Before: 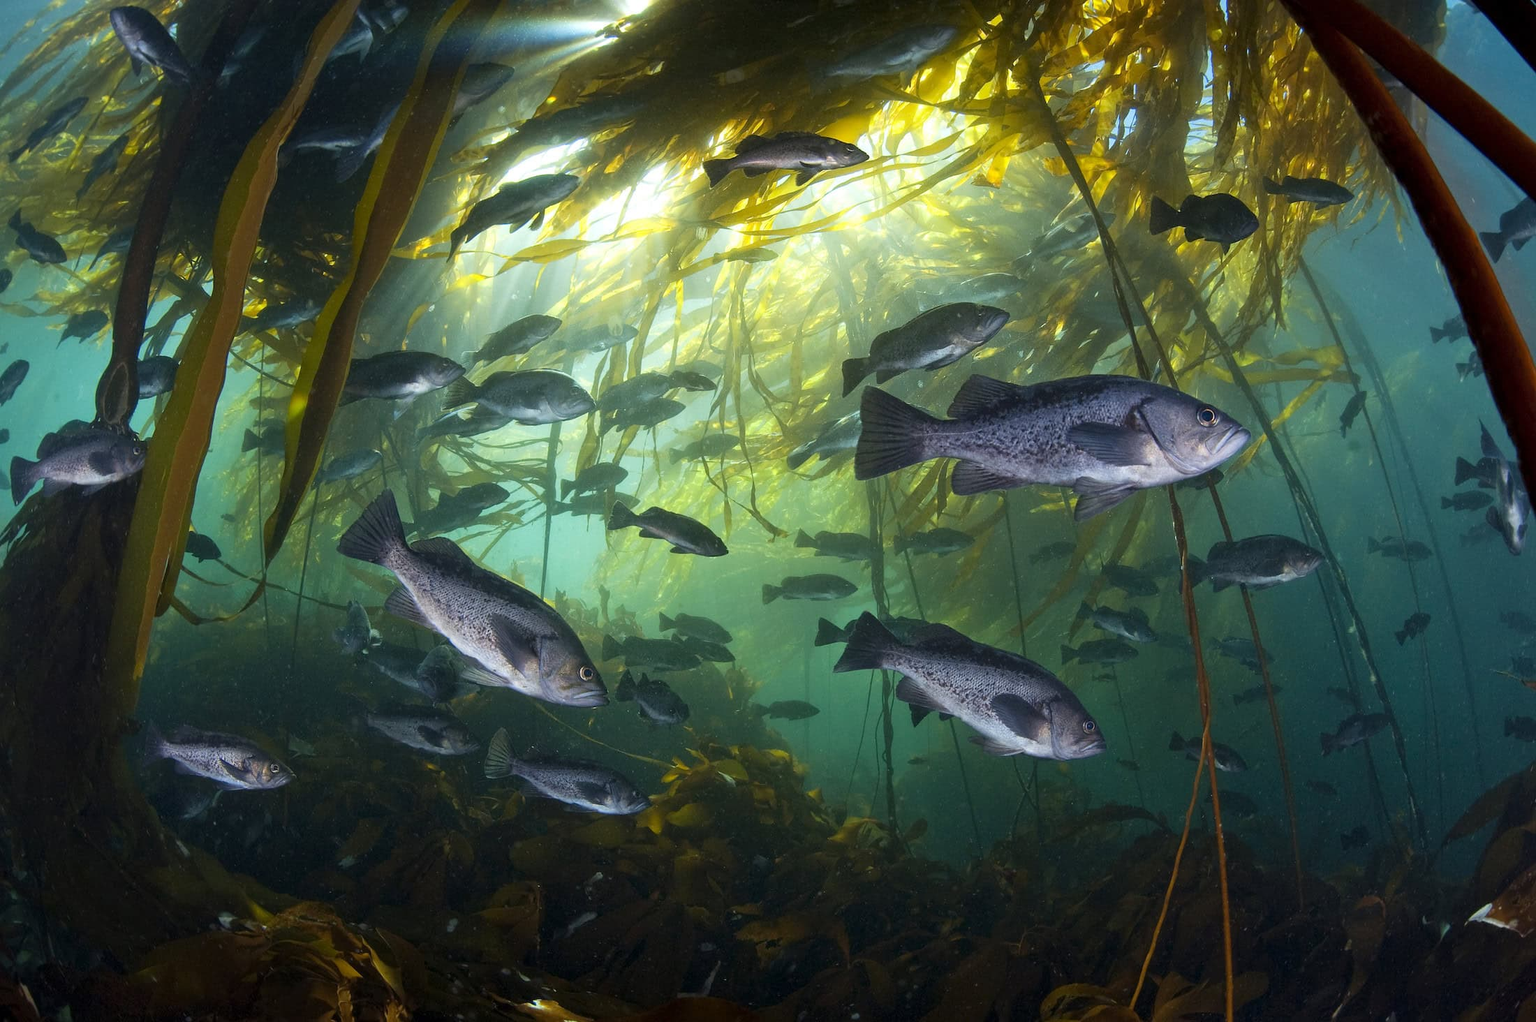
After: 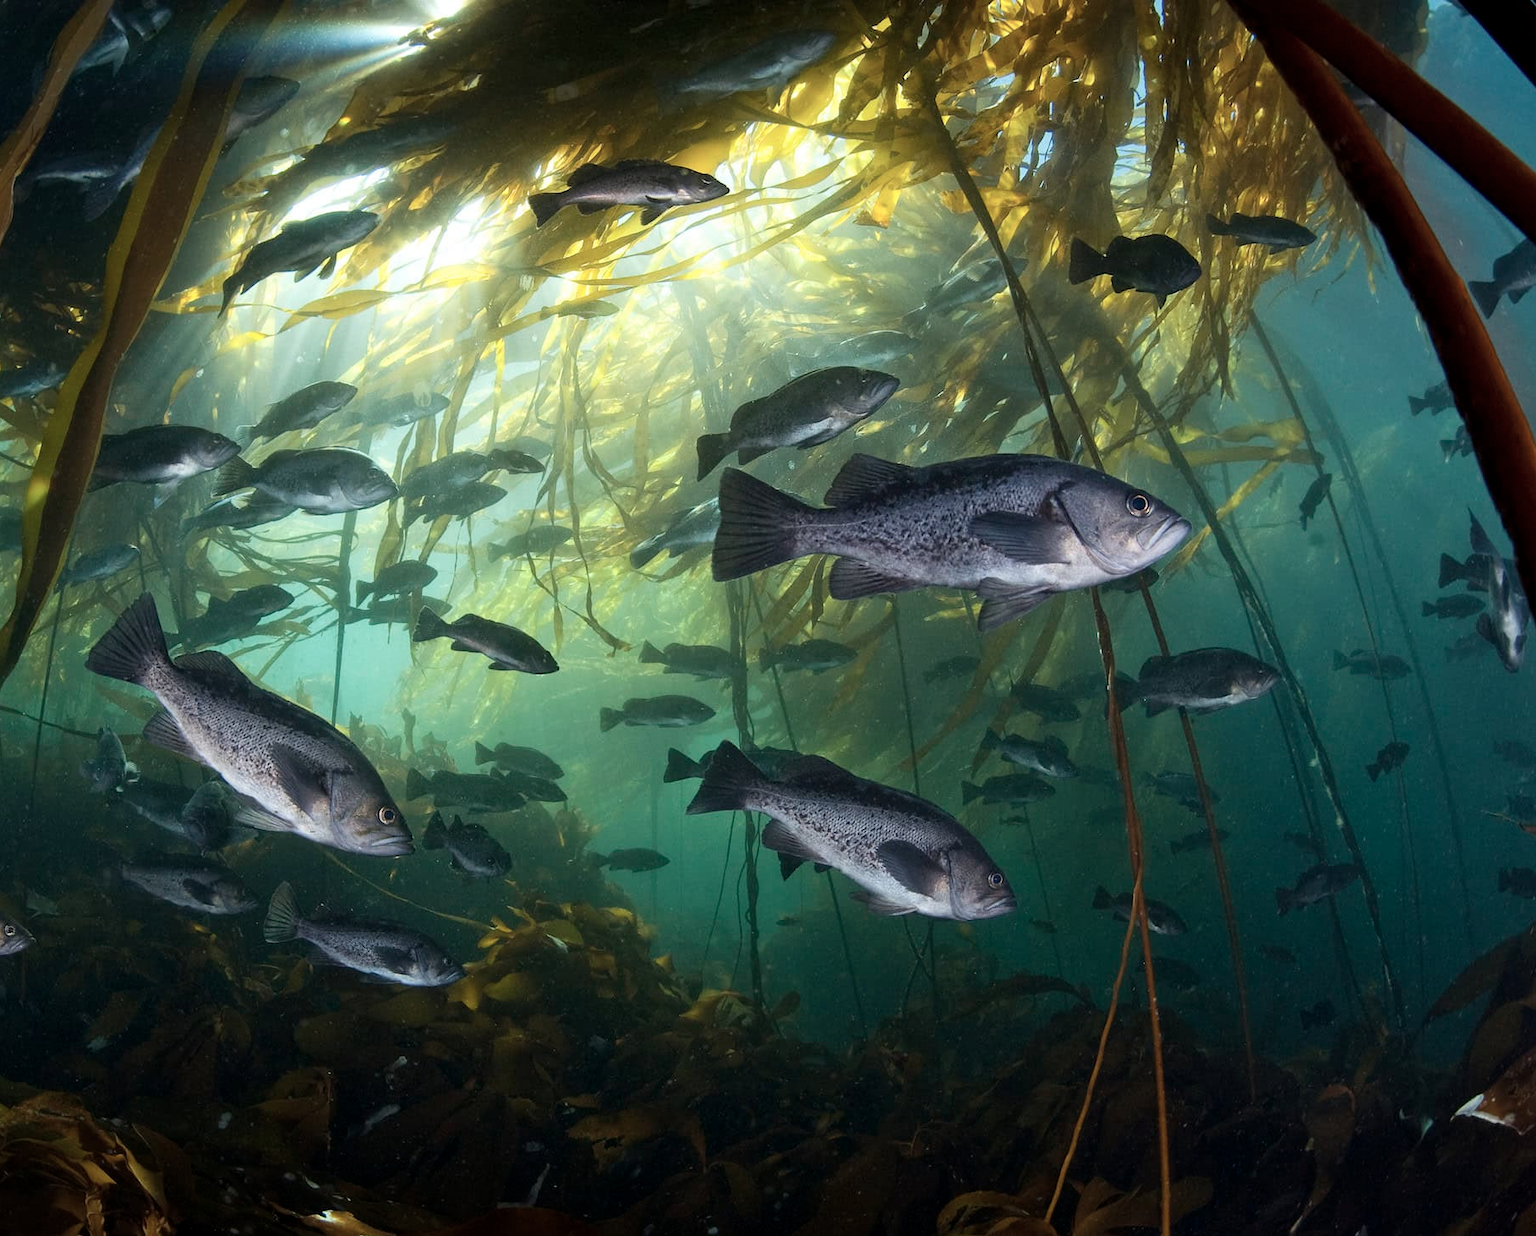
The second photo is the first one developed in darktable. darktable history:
crop: left 17.373%, bottom 0.019%
contrast brightness saturation: contrast 0.096, saturation -0.305
